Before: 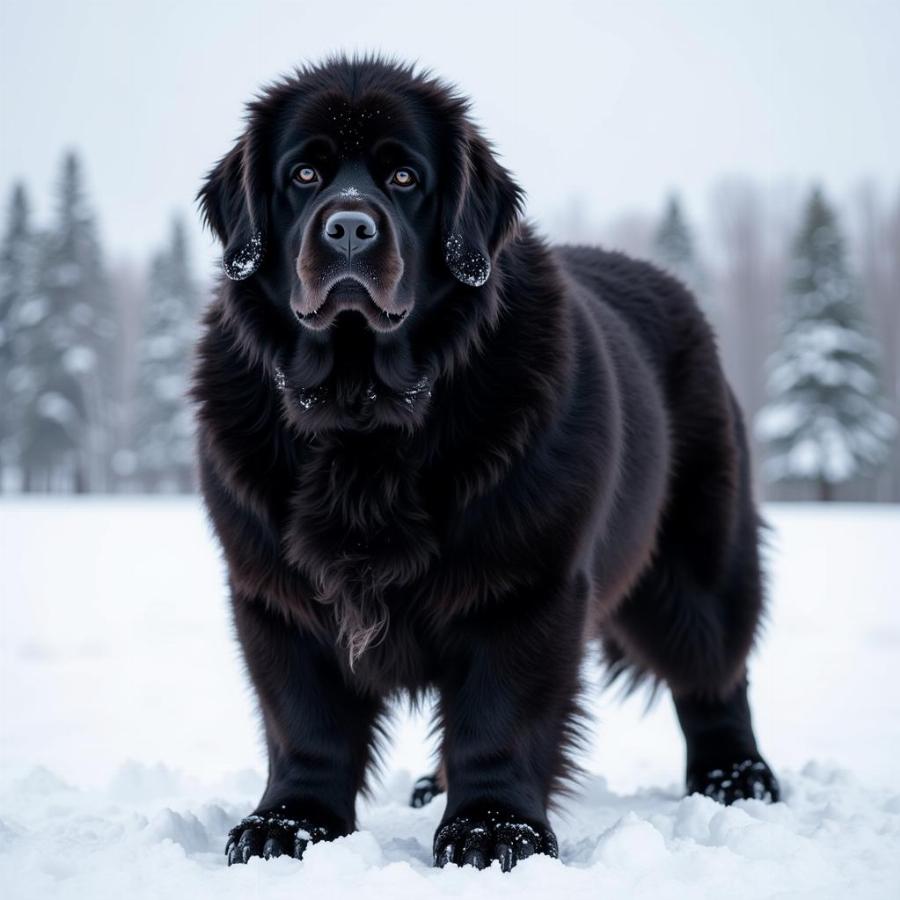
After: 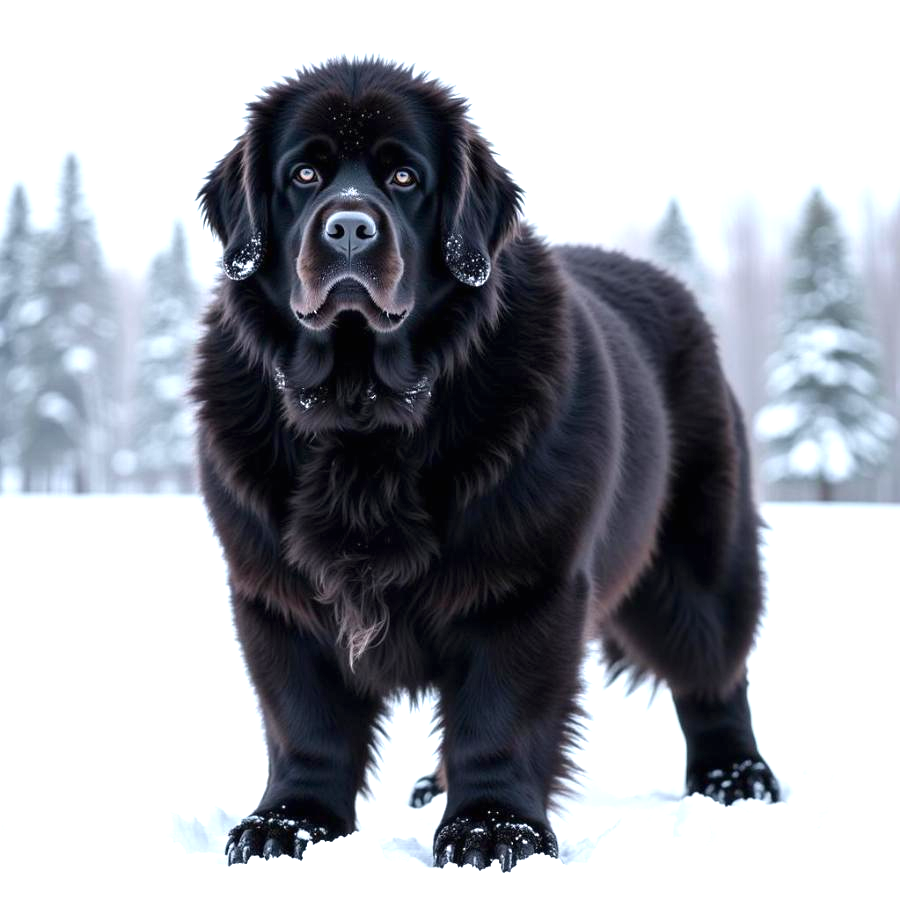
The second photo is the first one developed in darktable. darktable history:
white balance: emerald 1
exposure: black level correction 0, exposure 0.95 EV, compensate exposure bias true, compensate highlight preservation false
